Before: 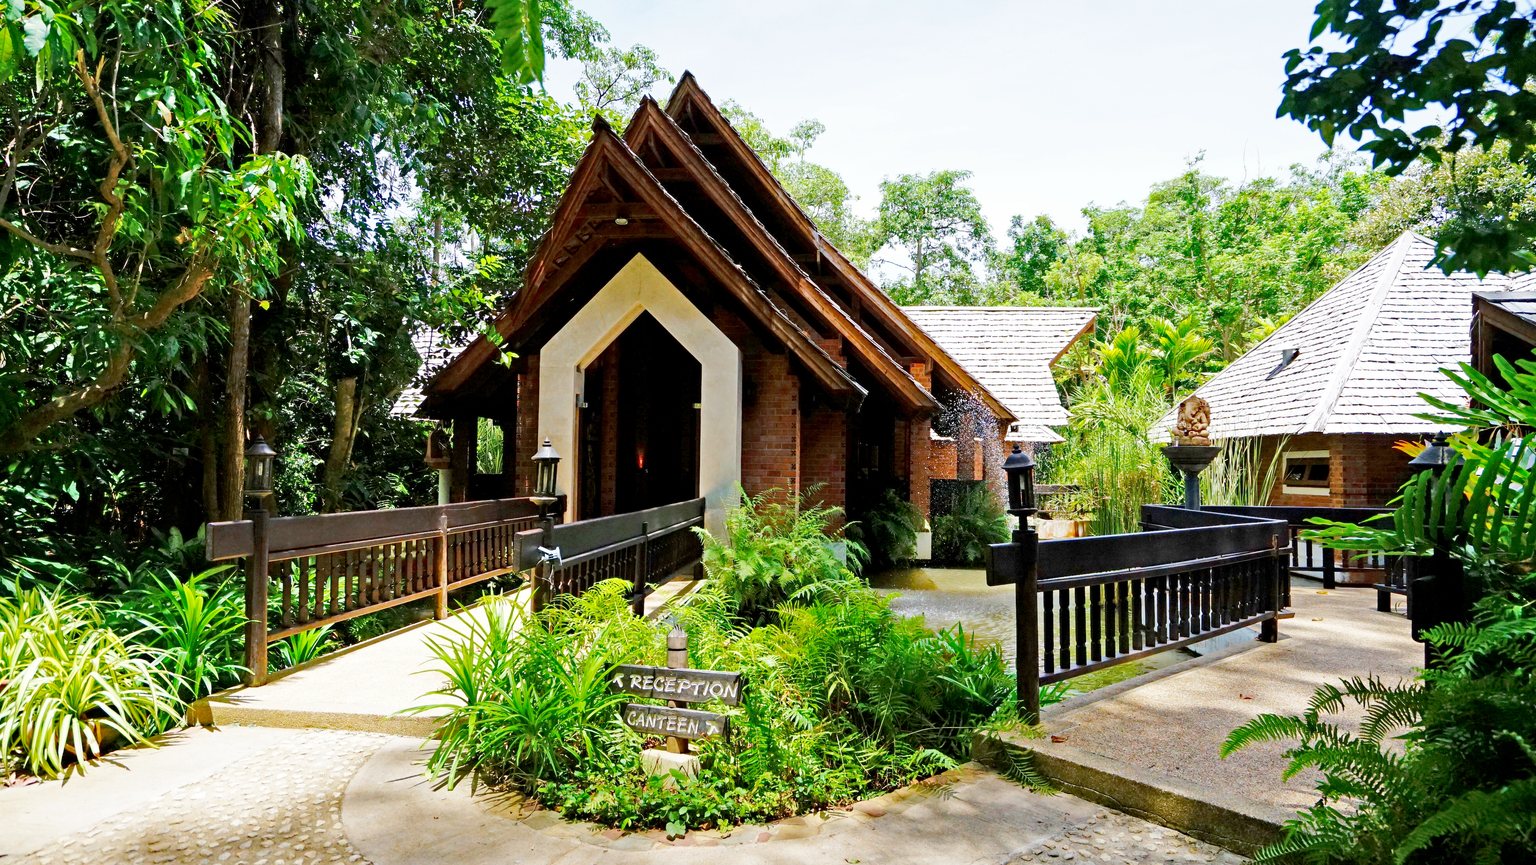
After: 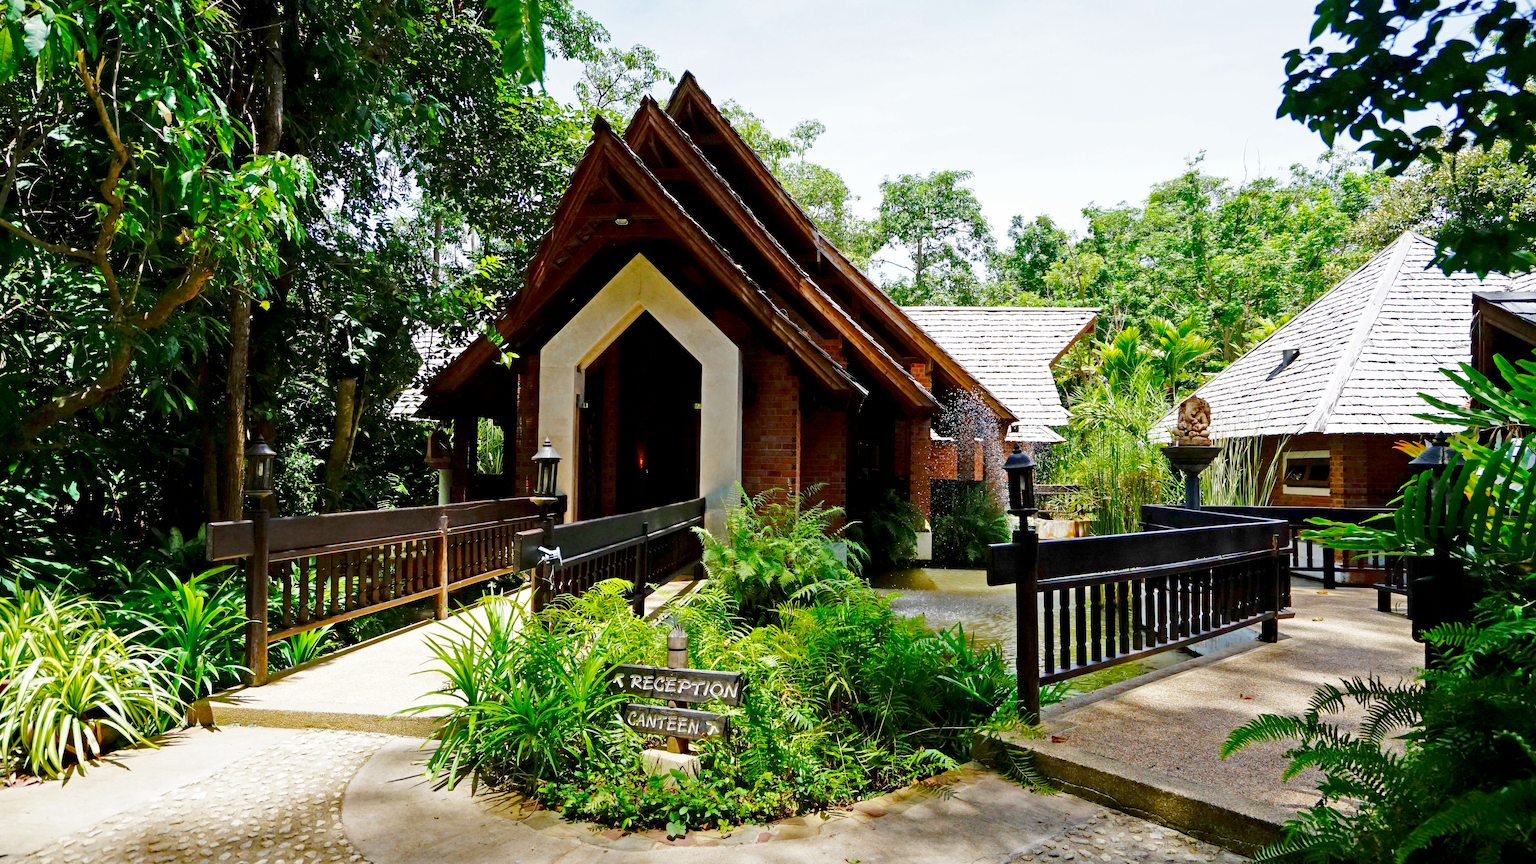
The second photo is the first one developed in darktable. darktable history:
contrast brightness saturation: brightness -0.207, saturation 0.082
